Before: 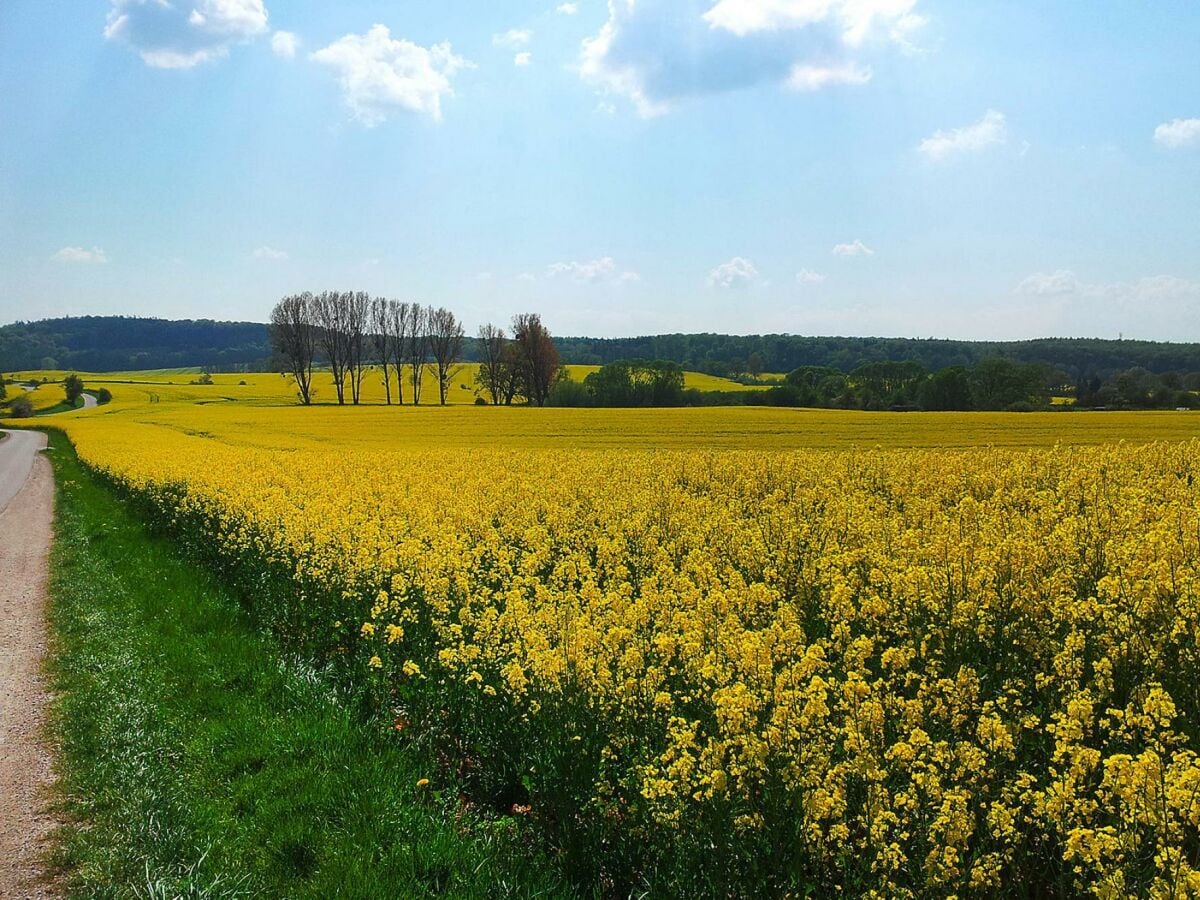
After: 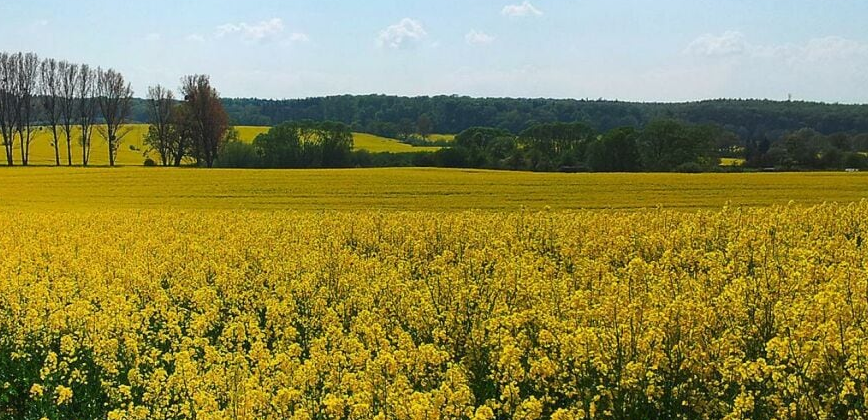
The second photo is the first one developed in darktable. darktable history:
crop and rotate: left 27.637%, top 26.59%, bottom 26.728%
